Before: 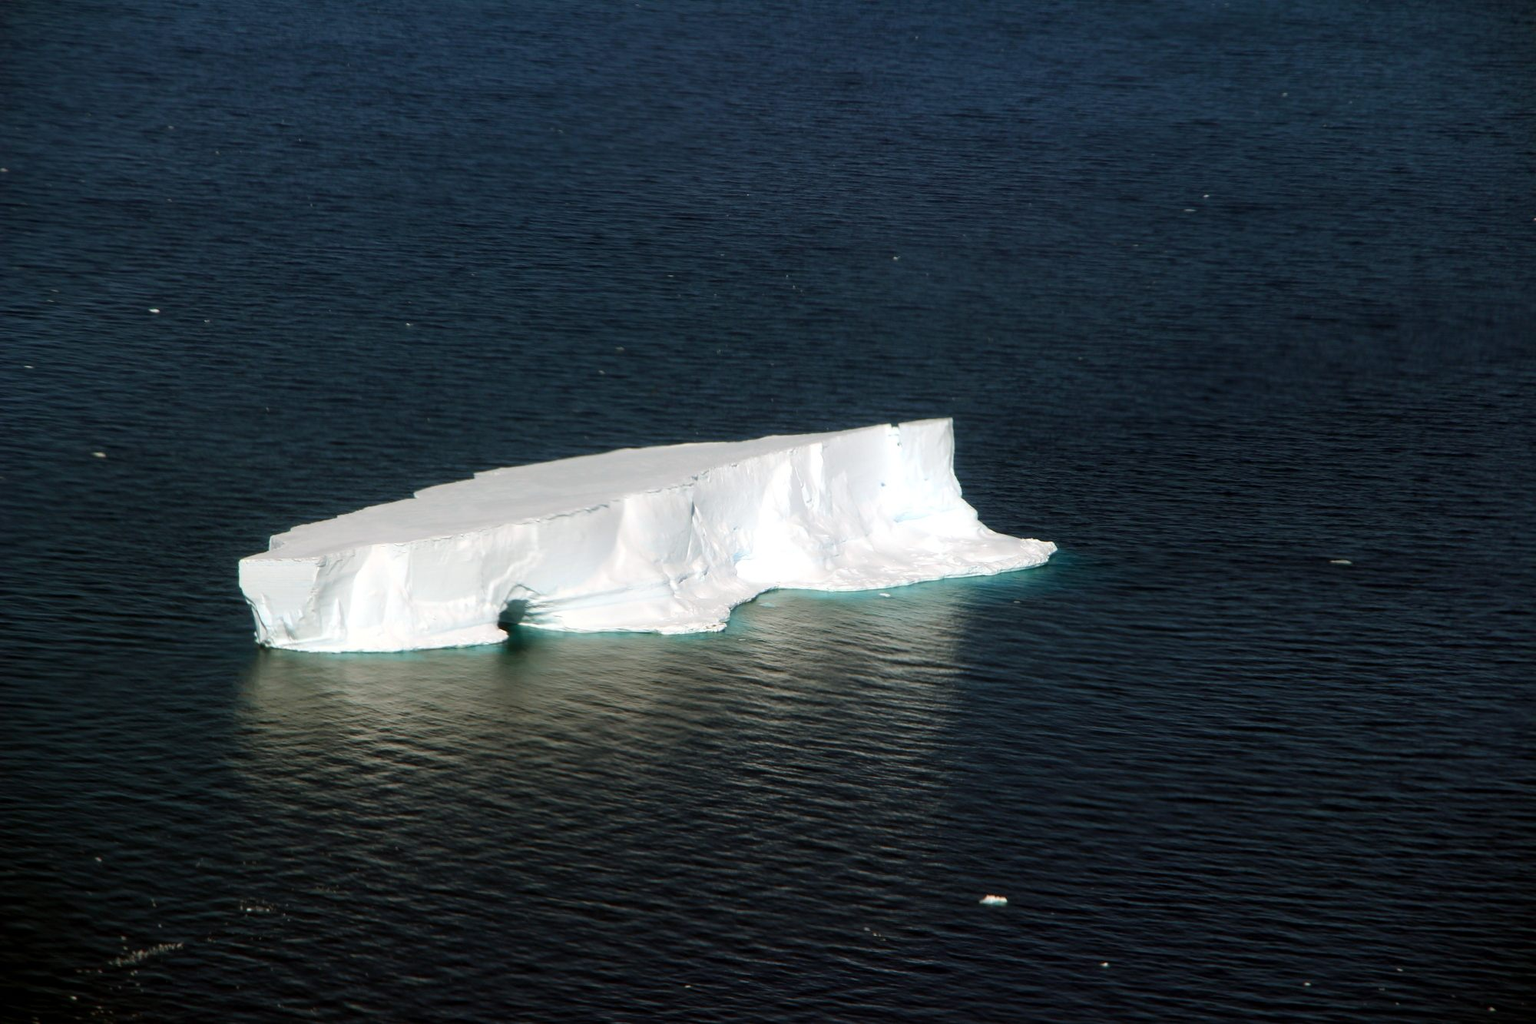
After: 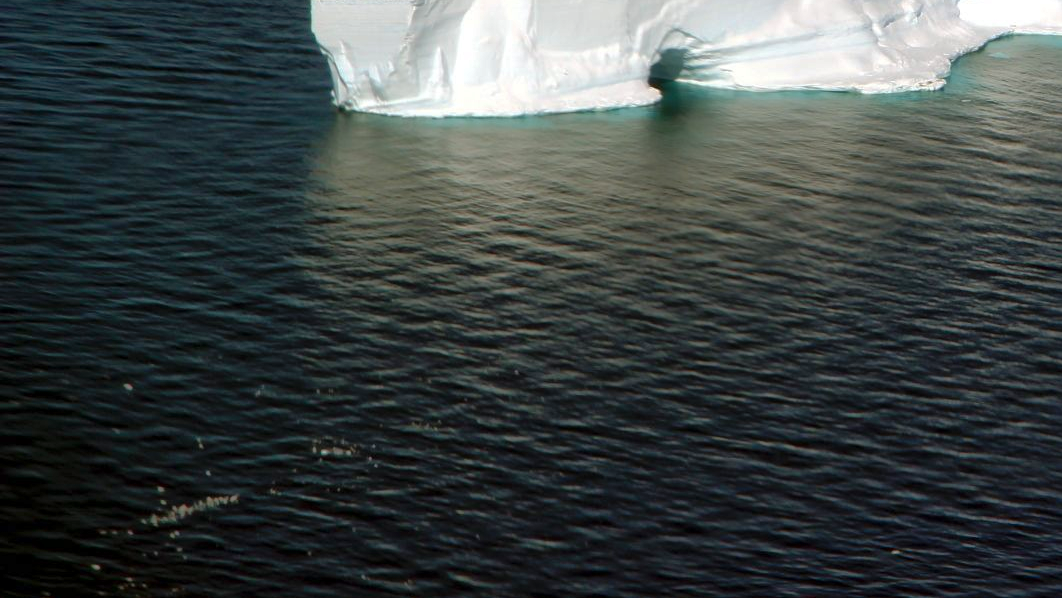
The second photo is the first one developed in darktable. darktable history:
crop and rotate: top 54.931%, right 46.872%, bottom 0.142%
shadows and highlights: on, module defaults
